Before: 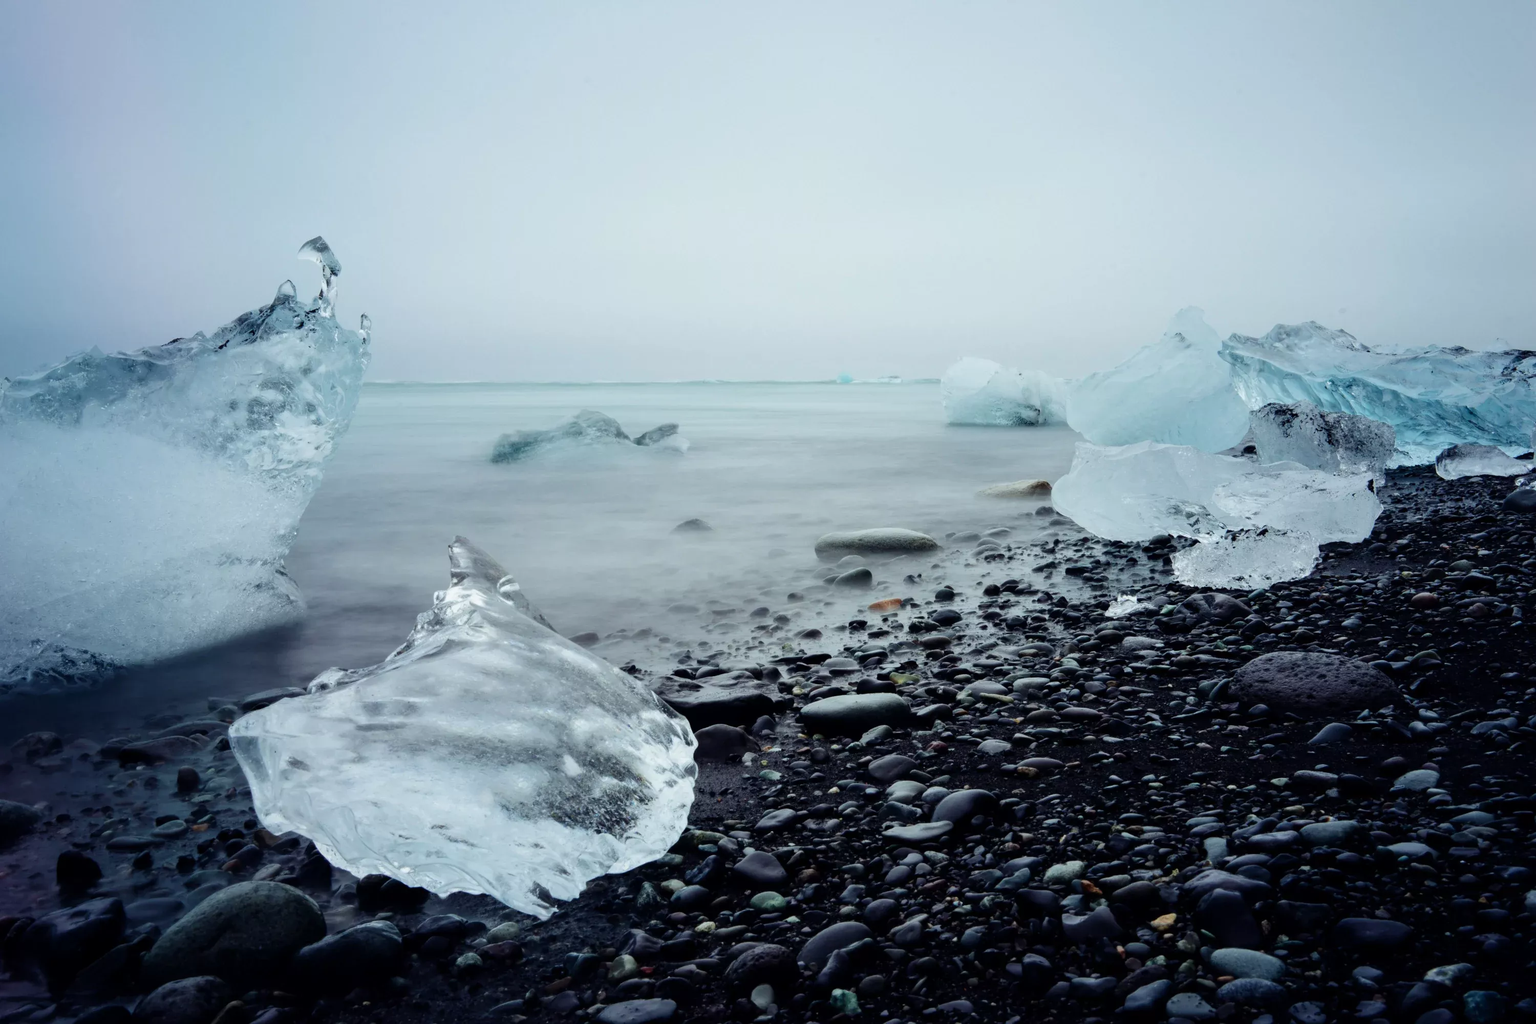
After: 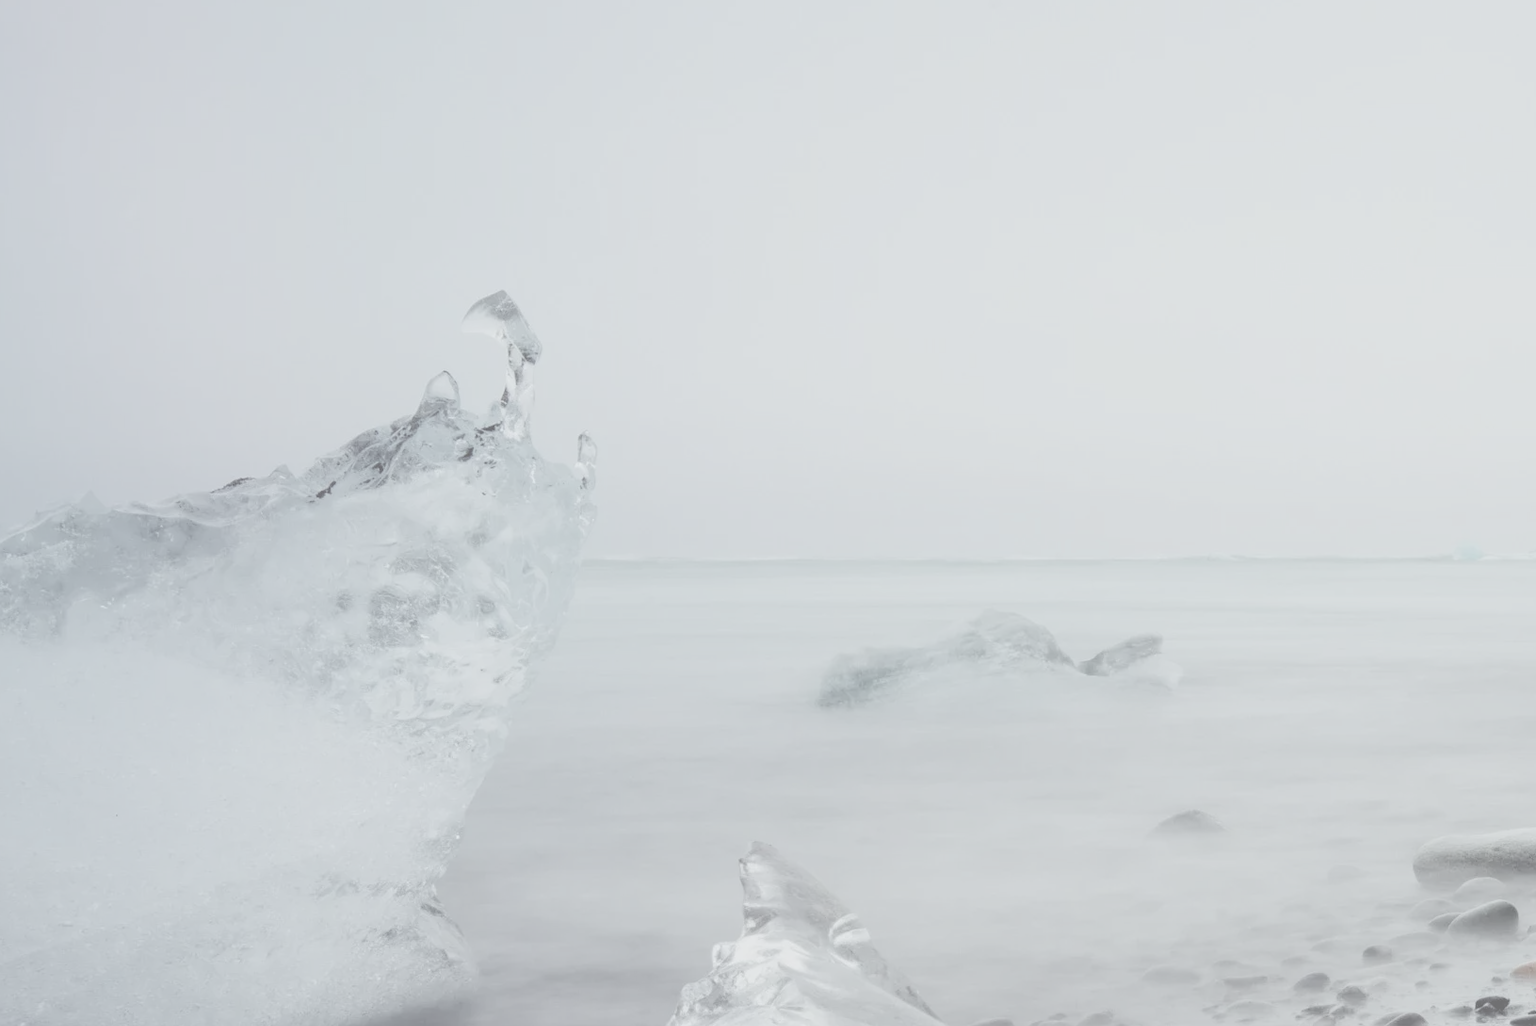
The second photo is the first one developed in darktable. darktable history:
levels: black 0.02%, levels [0, 0.51, 1]
crop and rotate: left 3.048%, top 7.672%, right 42.556%, bottom 37.805%
contrast brightness saturation: contrast -0.331, brightness 0.746, saturation -0.767
